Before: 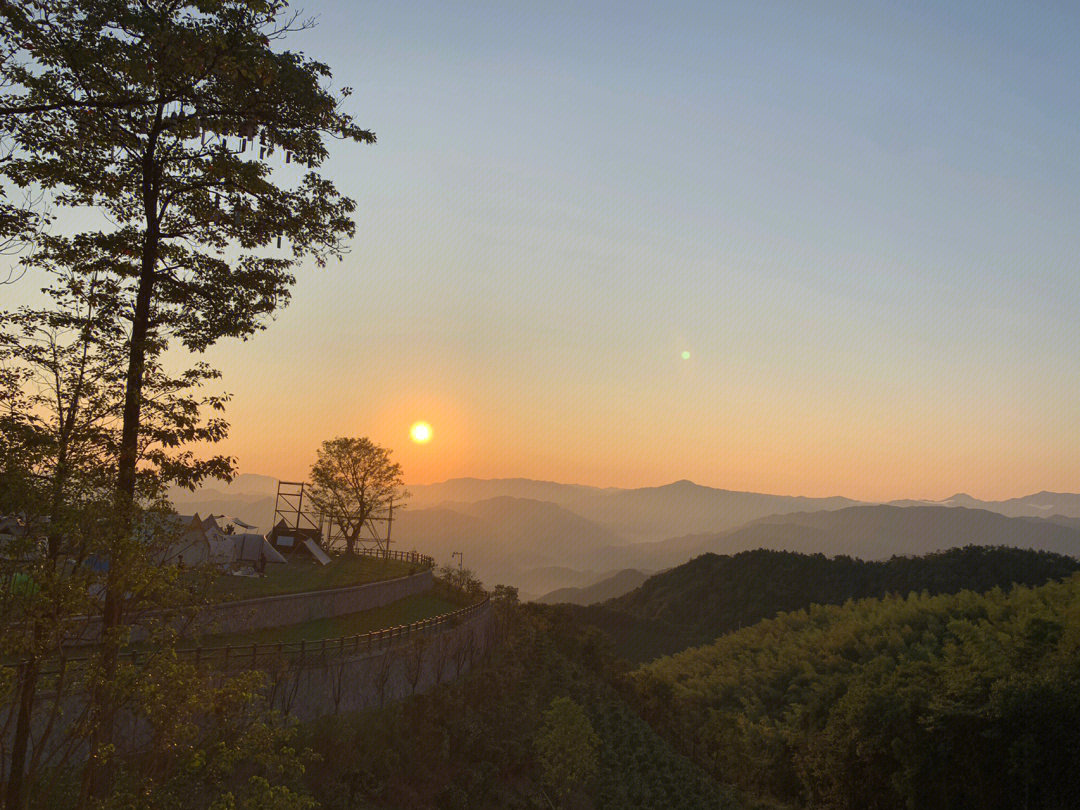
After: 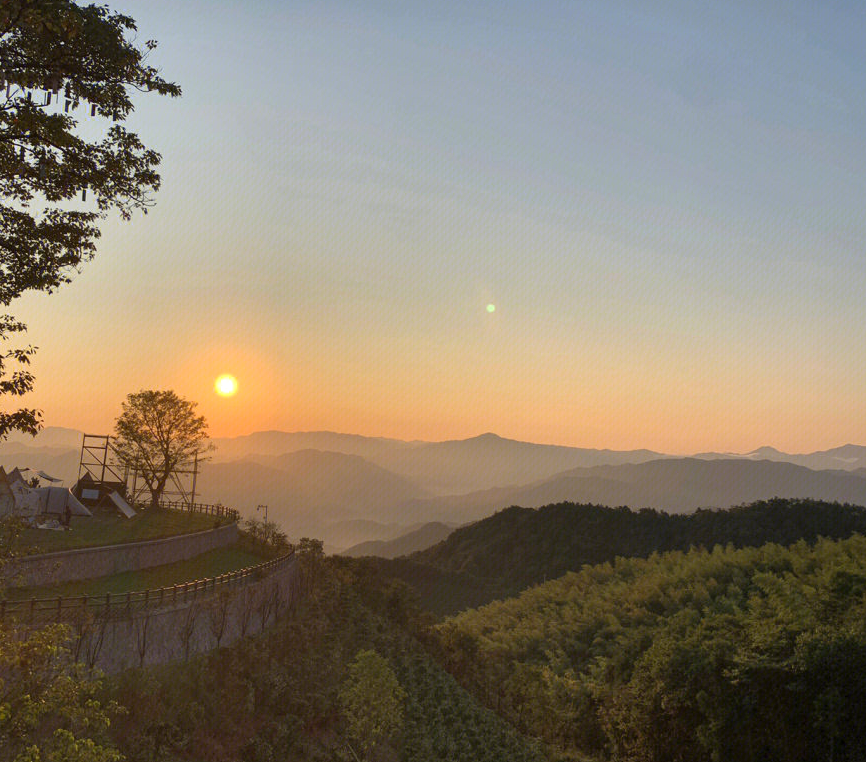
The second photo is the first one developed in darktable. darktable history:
crop and rotate: left 18.083%, top 5.911%, right 1.711%
exposure: black level correction 0.001, exposure 0.141 EV, compensate highlight preservation false
shadows and highlights: soften with gaussian
